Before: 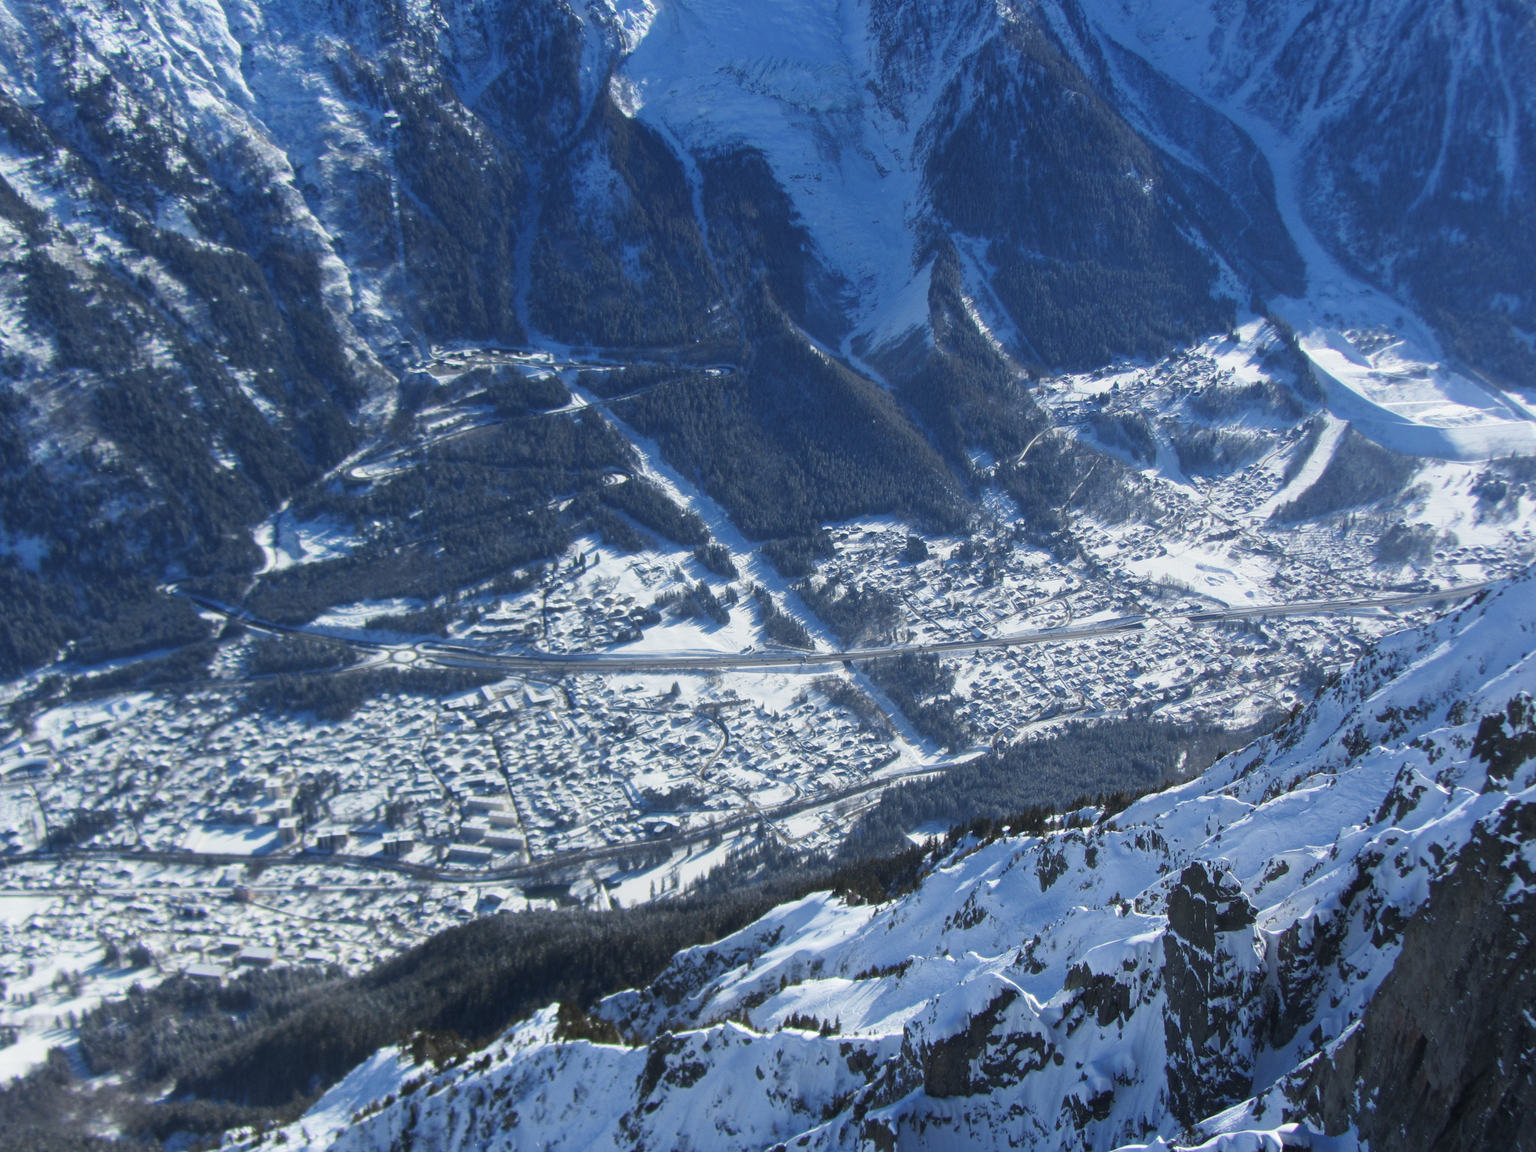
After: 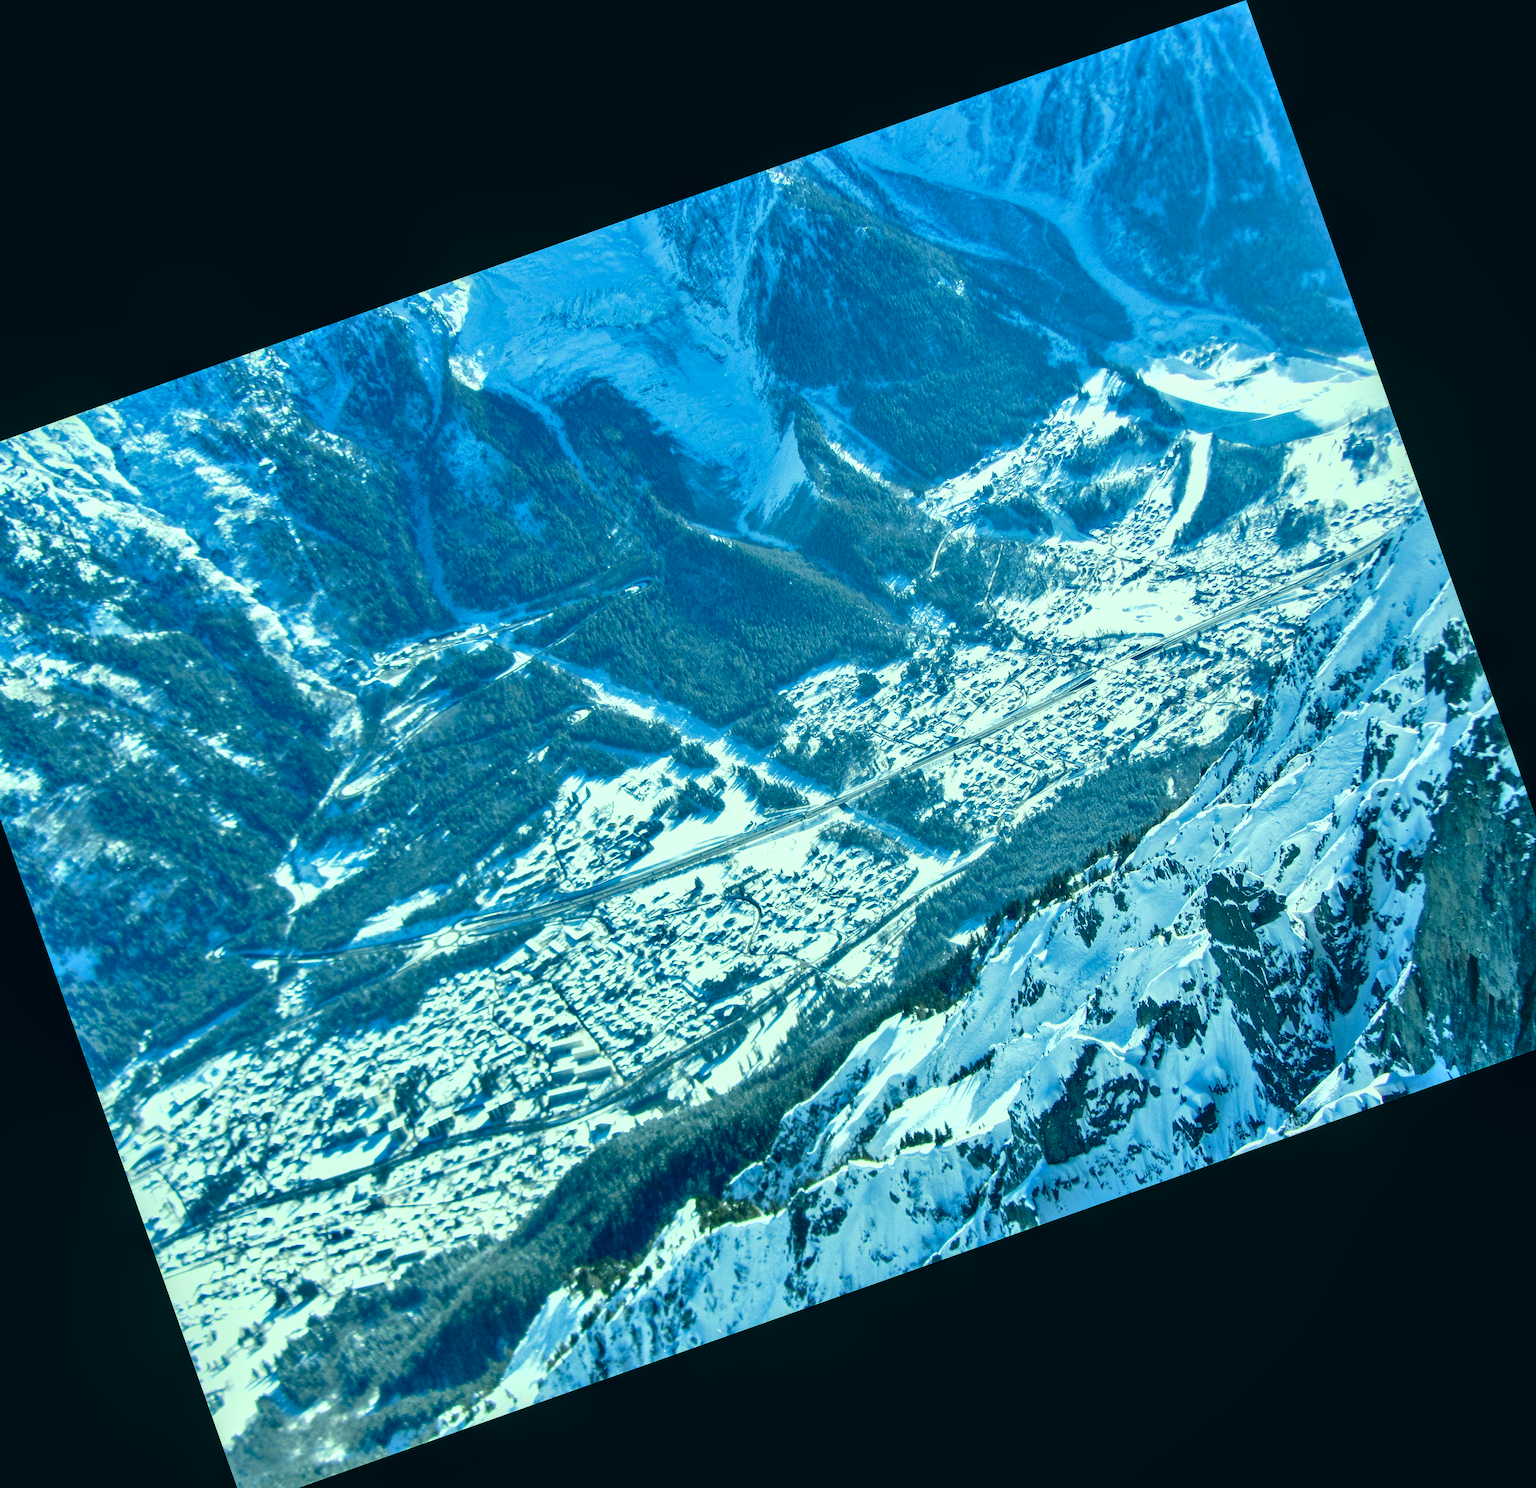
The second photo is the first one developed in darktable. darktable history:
tone curve: curves: ch0 [(0, 0) (0.088, 0.042) (0.208, 0.176) (0.257, 0.267) (0.406, 0.483) (0.489, 0.556) (0.667, 0.73) (0.793, 0.851) (0.994, 0.974)]; ch1 [(0, 0) (0.161, 0.092) (0.35, 0.33) (0.392, 0.392) (0.457, 0.467) (0.505, 0.497) (0.537, 0.518) (0.553, 0.53) (0.58, 0.567) (0.739, 0.697) (1, 1)]; ch2 [(0, 0) (0.346, 0.362) (0.448, 0.419) (0.502, 0.499) (0.533, 0.517) (0.556, 0.533) (0.629, 0.619) (0.717, 0.678) (1, 1)], preserve colors none
local contrast: detail 130%
shadows and highlights: shadows 52.5, soften with gaussian
color correction: highlights a* -19.34, highlights b* 9.8, shadows a* -20.28, shadows b* -11.27
exposure: exposure 0.995 EV, compensate highlight preservation false
crop and rotate: angle 19.51°, left 6.867%, right 4.169%, bottom 1.153%
sharpen: amount 0.202
tone equalizer: edges refinement/feathering 500, mask exposure compensation -1.57 EV, preserve details no
